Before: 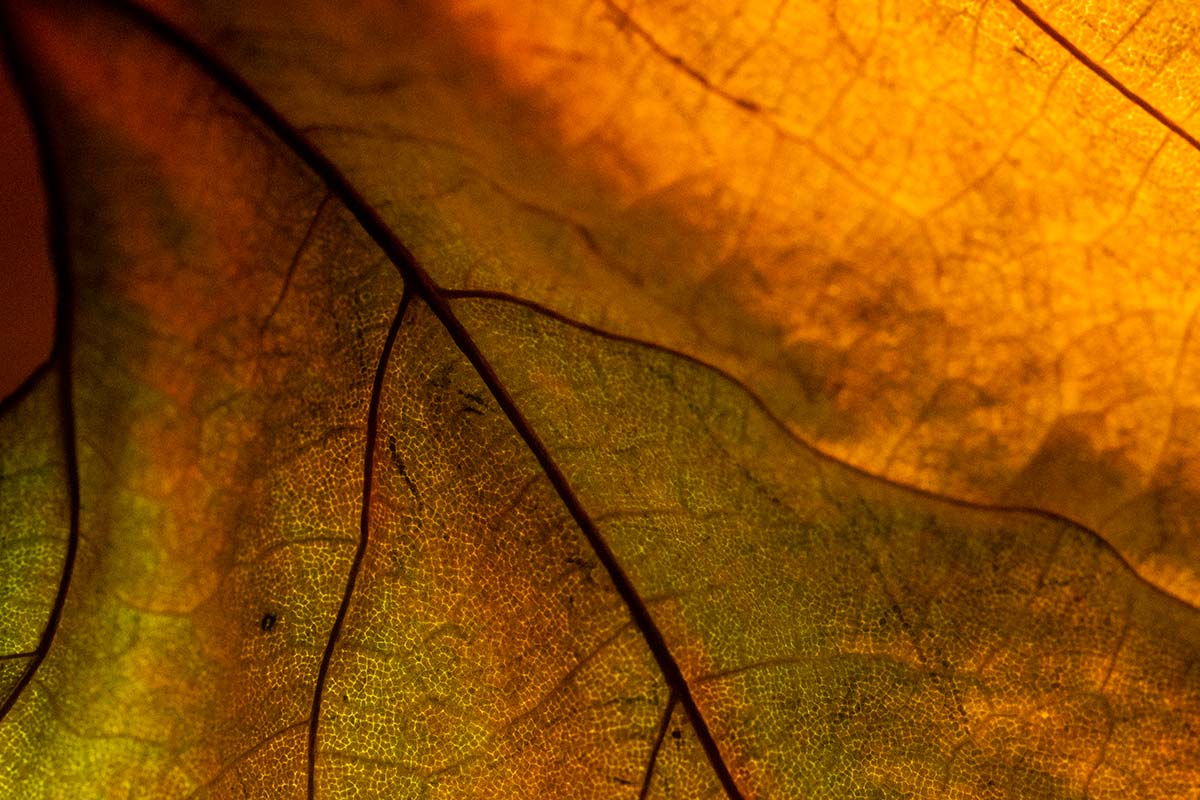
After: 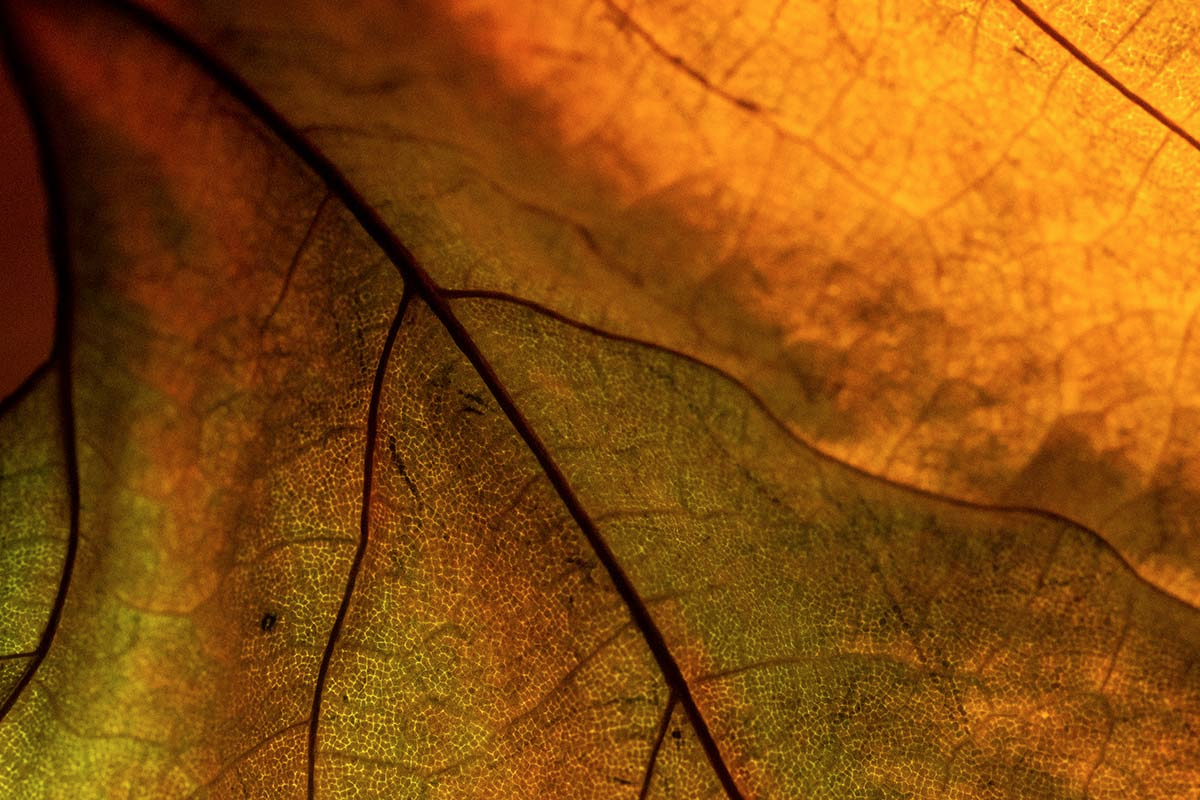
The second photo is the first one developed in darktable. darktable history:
color calibration: illuminant as shot in camera, x 0.358, y 0.373, temperature 4628.91 K, gamut compression 0.97
